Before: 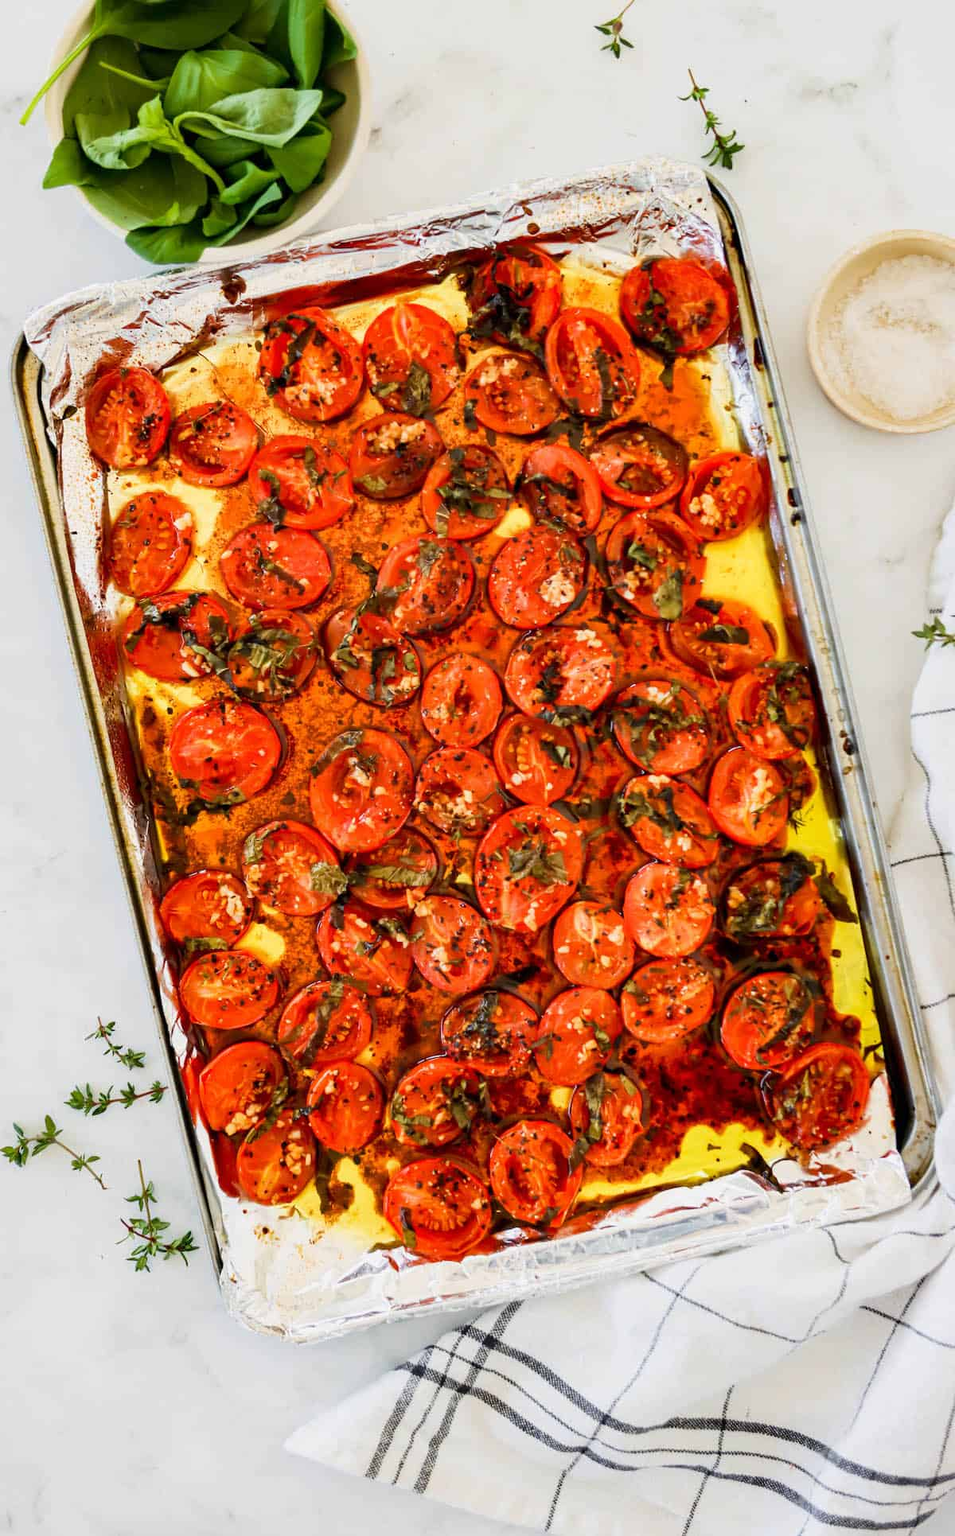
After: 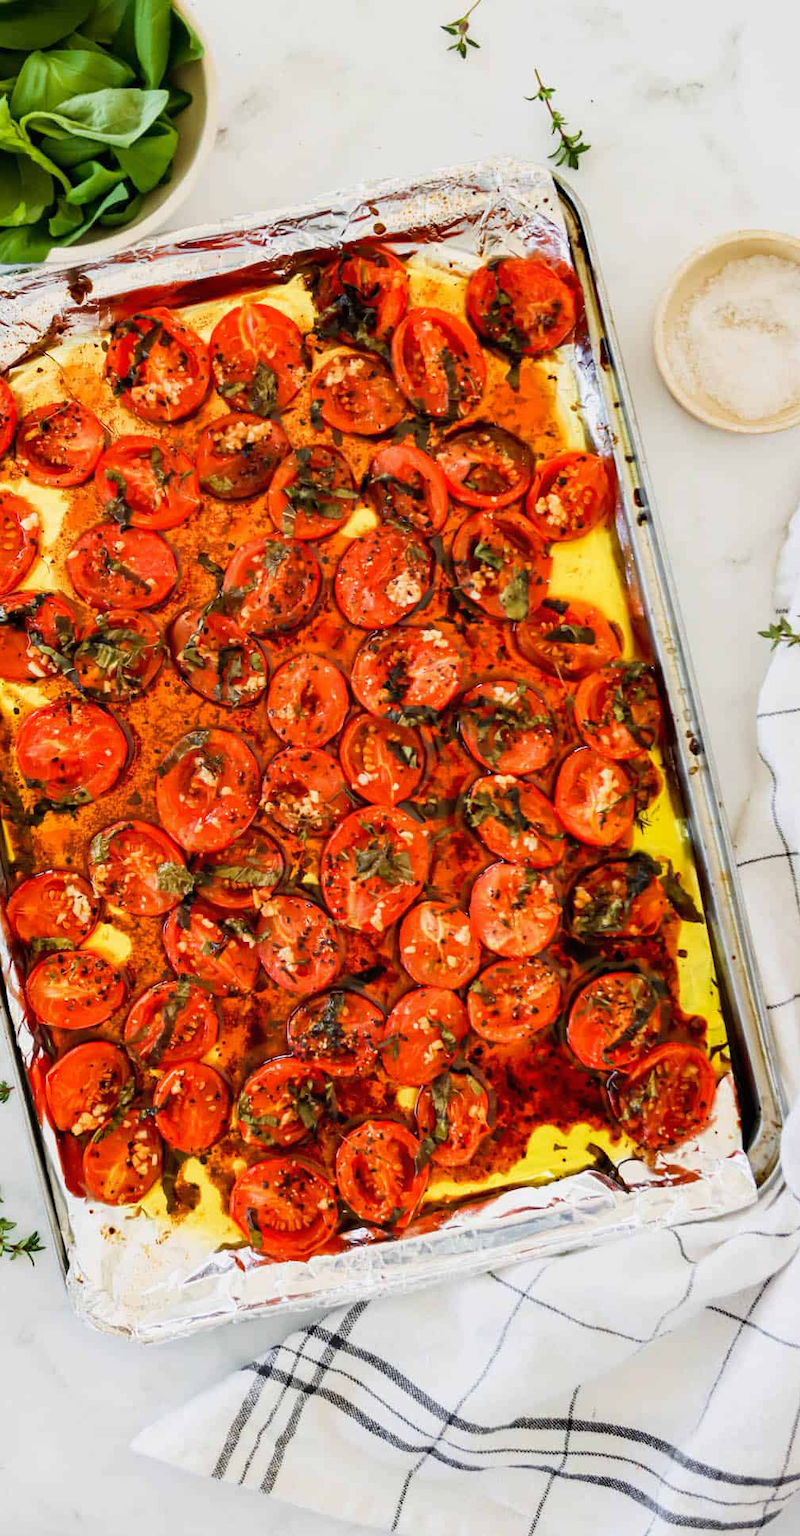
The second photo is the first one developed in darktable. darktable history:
local contrast: mode bilateral grid, contrast 99, coarseness 99, detail 93%, midtone range 0.2
crop: left 16.131%
